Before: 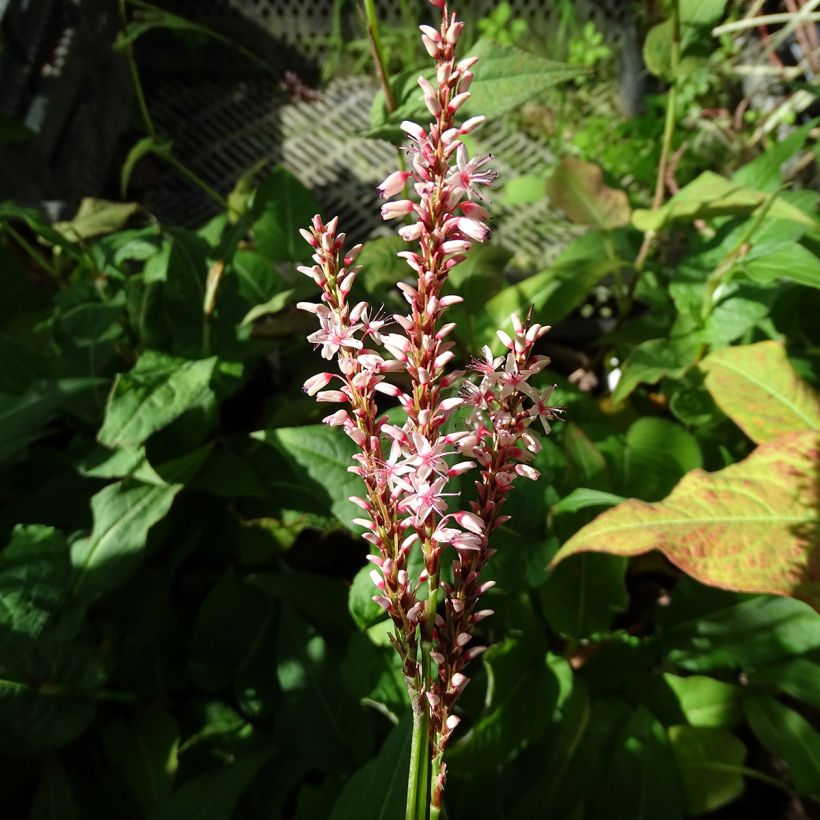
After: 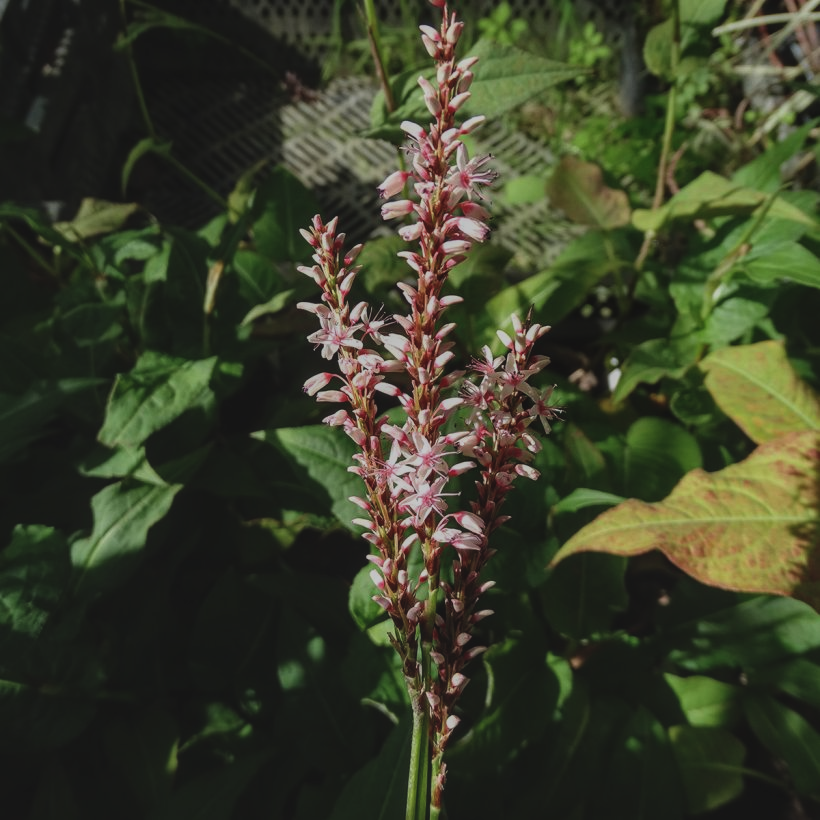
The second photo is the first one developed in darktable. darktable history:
local contrast: on, module defaults
exposure: black level correction -0.018, exposure -1.05 EV, compensate highlight preservation false
